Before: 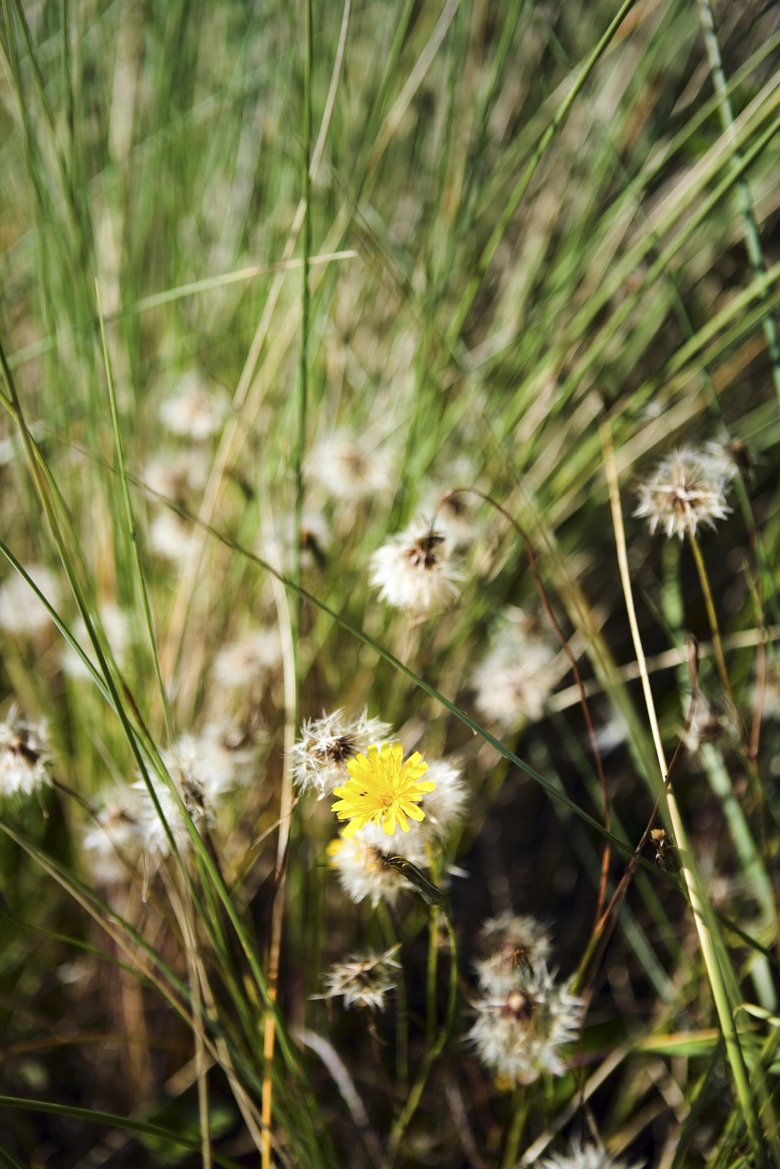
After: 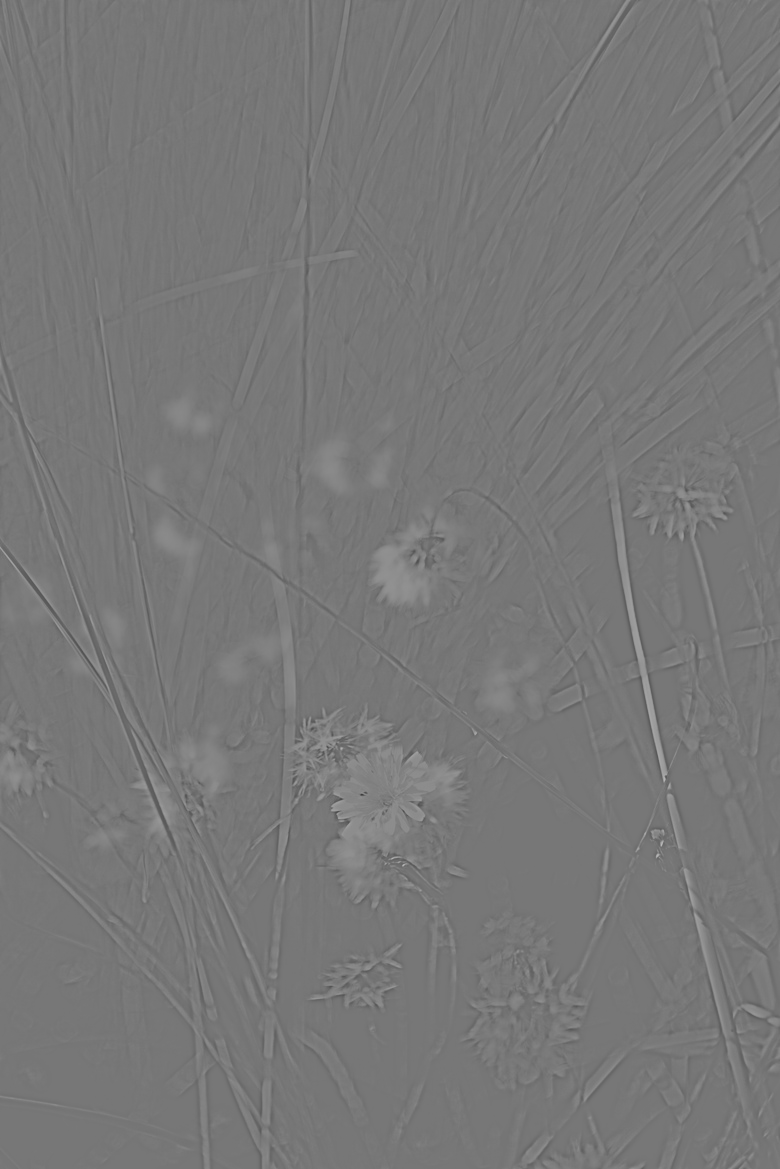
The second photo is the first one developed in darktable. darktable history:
tone equalizer: -8 EV -1.08 EV, -7 EV -1.01 EV, -6 EV -0.867 EV, -5 EV -0.578 EV, -3 EV 0.578 EV, -2 EV 0.867 EV, -1 EV 1.01 EV, +0 EV 1.08 EV, edges refinement/feathering 500, mask exposure compensation -1.57 EV, preserve details no
highpass: sharpness 5.84%, contrast boost 8.44%
